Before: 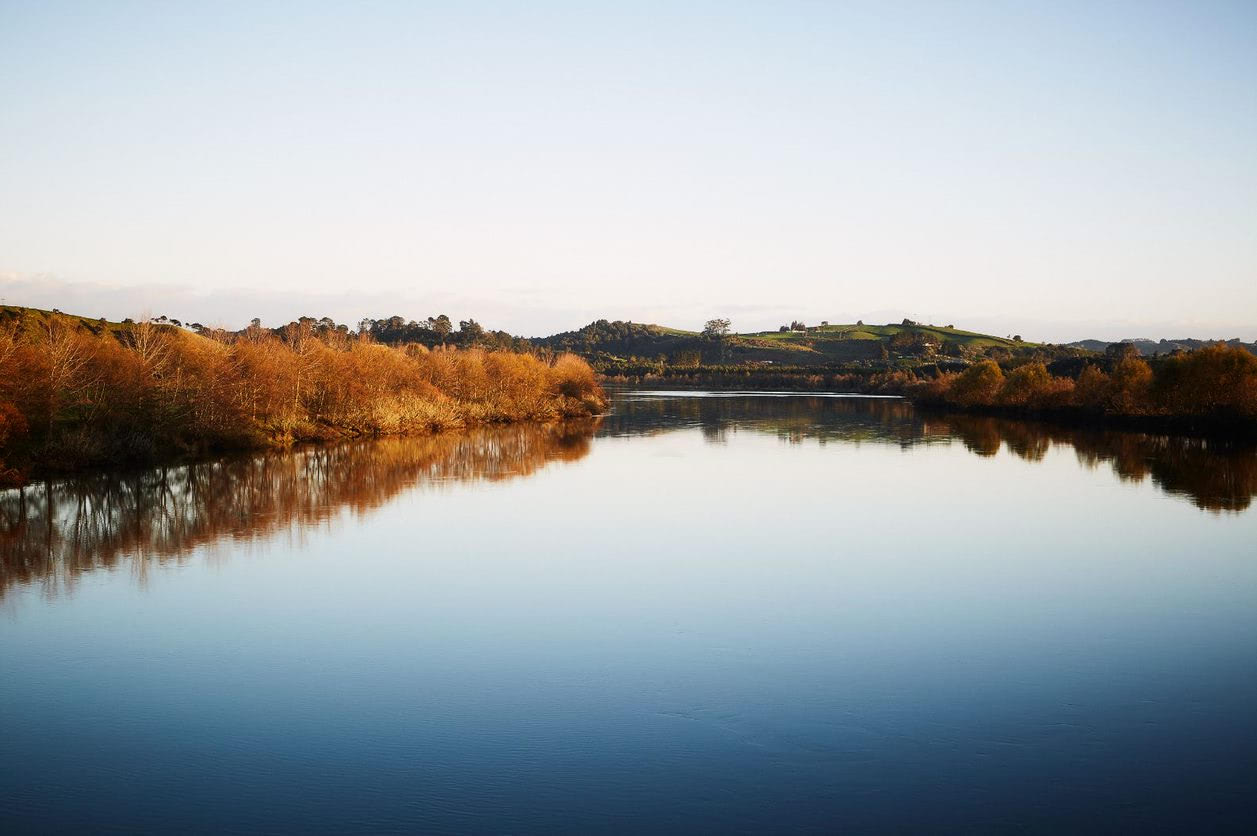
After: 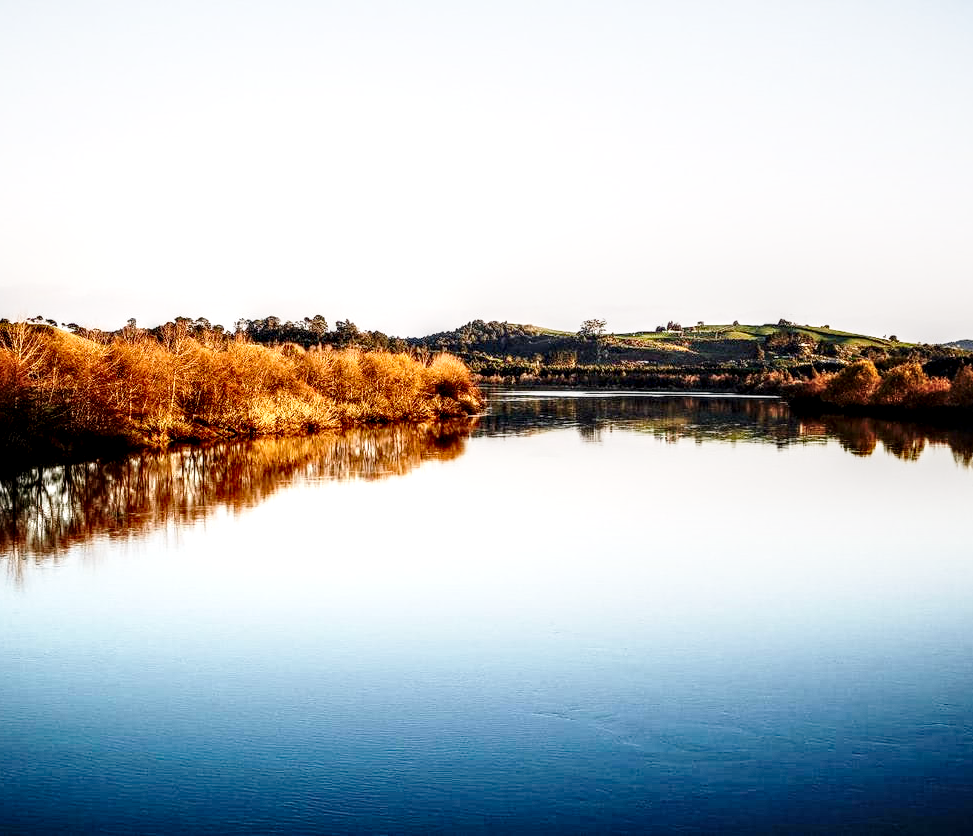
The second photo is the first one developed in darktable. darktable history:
local contrast: highlights 19%, detail 186%
shadows and highlights: shadows -30, highlights 30
exposure: exposure 0.02 EV, compensate highlight preservation false
crop: left 9.88%, right 12.664%
color calibration: illuminant as shot in camera, x 0.358, y 0.373, temperature 4628.91 K
base curve: curves: ch0 [(0, 0) (0.028, 0.03) (0.121, 0.232) (0.46, 0.748) (0.859, 0.968) (1, 1)], preserve colors none
white balance: red 1.045, blue 0.932
